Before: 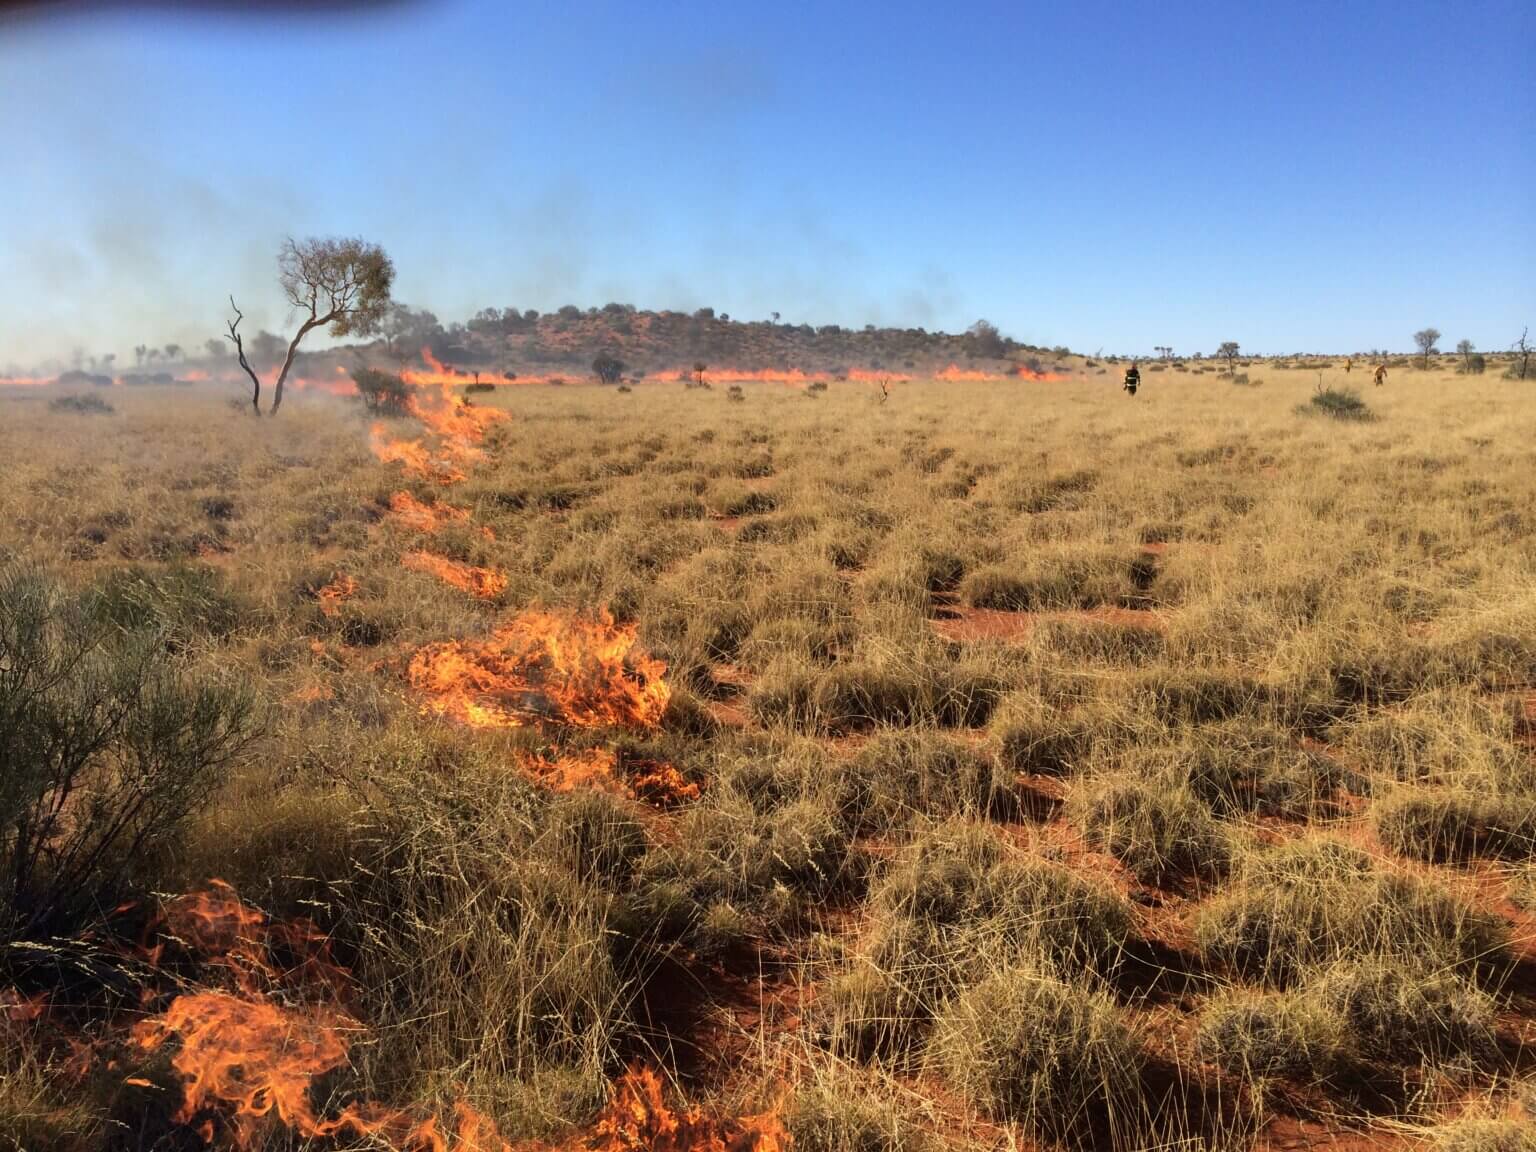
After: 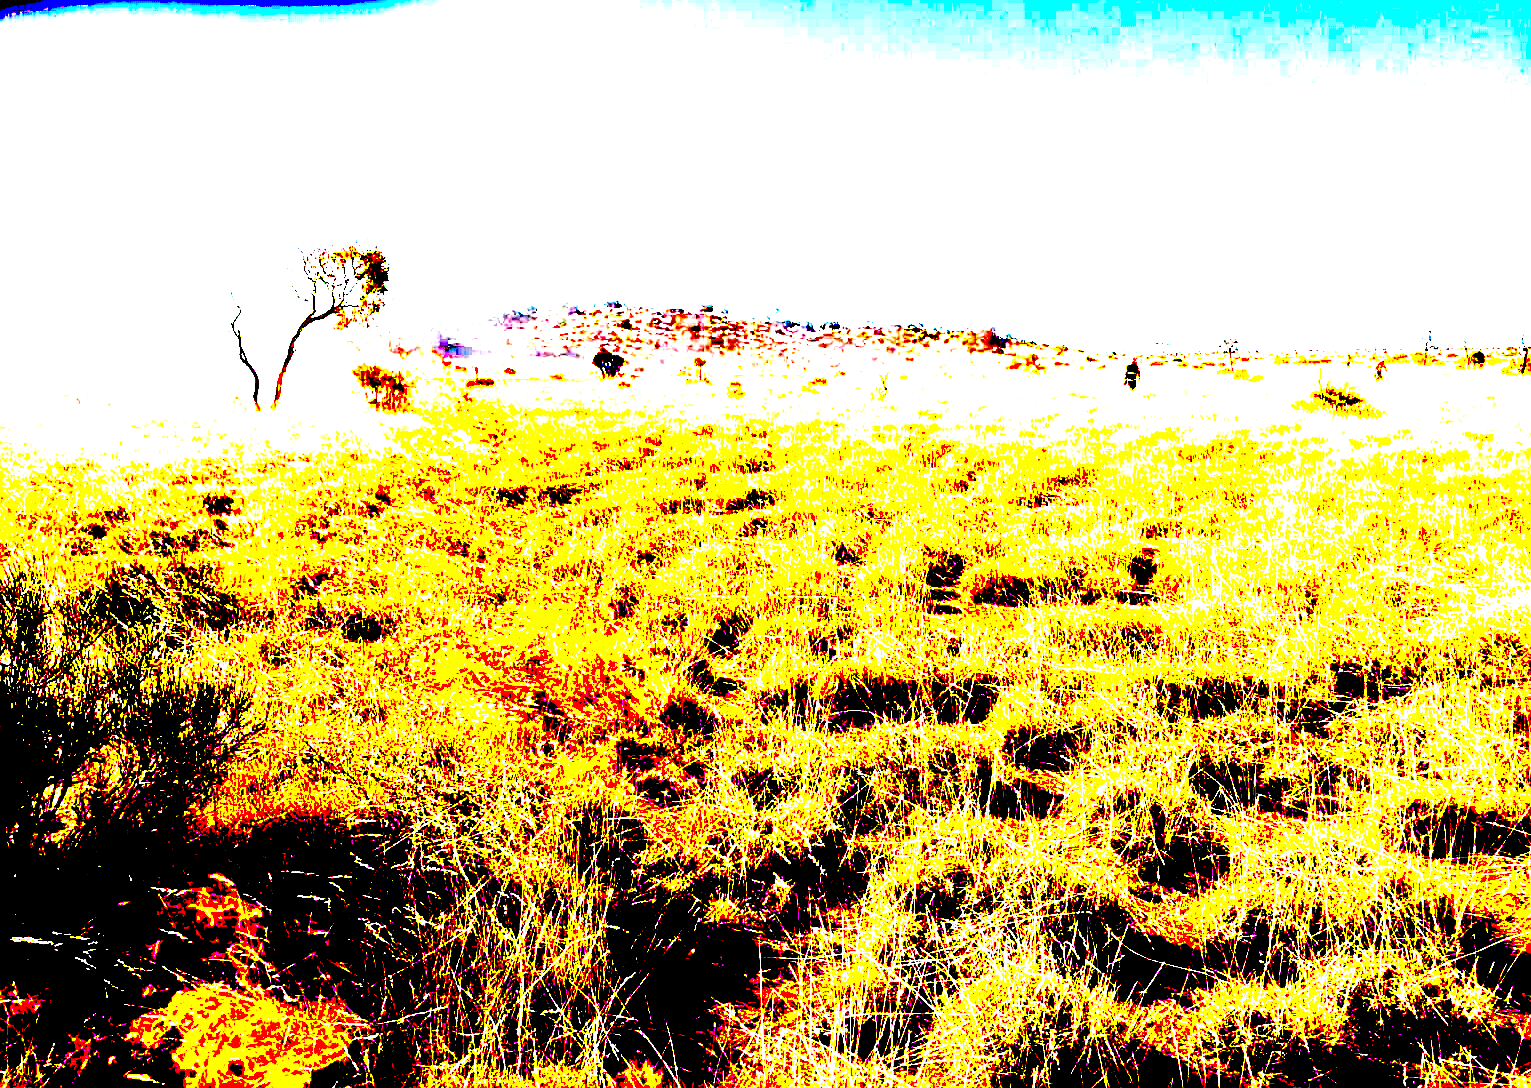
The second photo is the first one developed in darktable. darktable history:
exposure: black level correction 0.1, exposure 3 EV, compensate highlight preservation false
crop: top 0.448%, right 0.264%, bottom 5.045%
sharpen: on, module defaults
